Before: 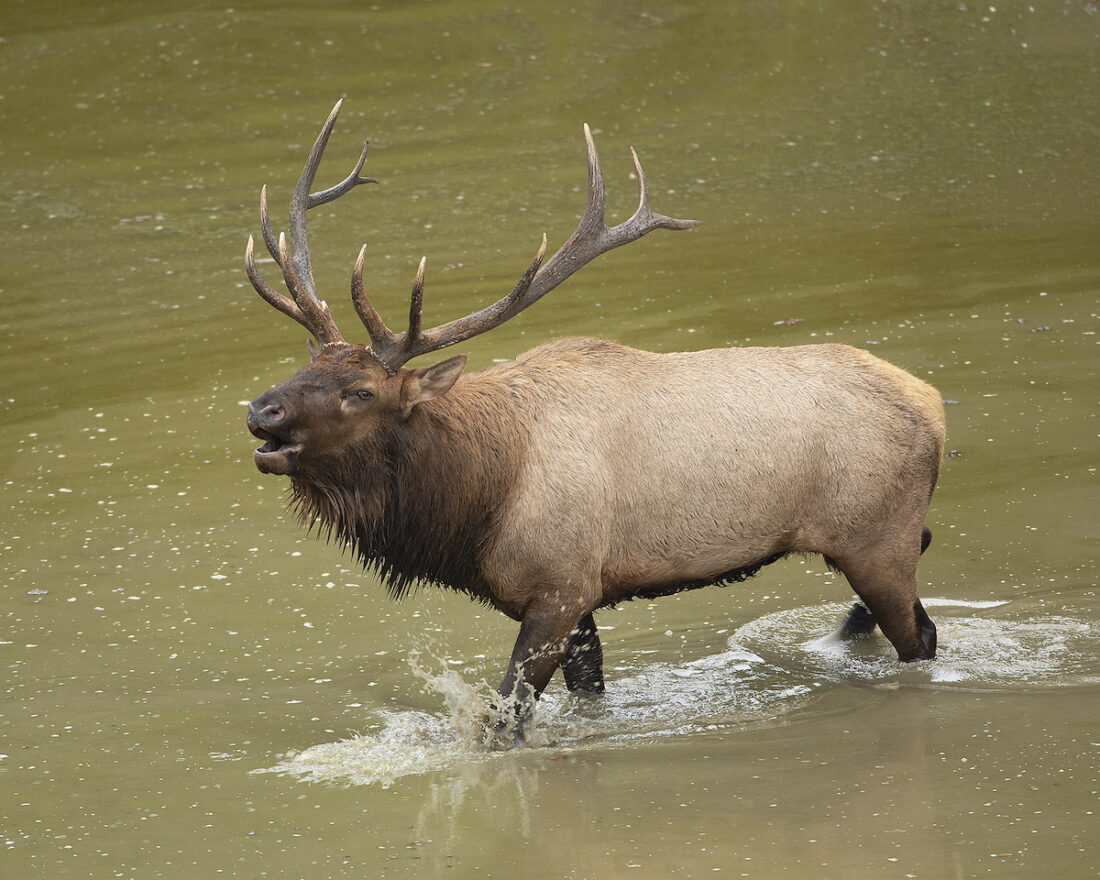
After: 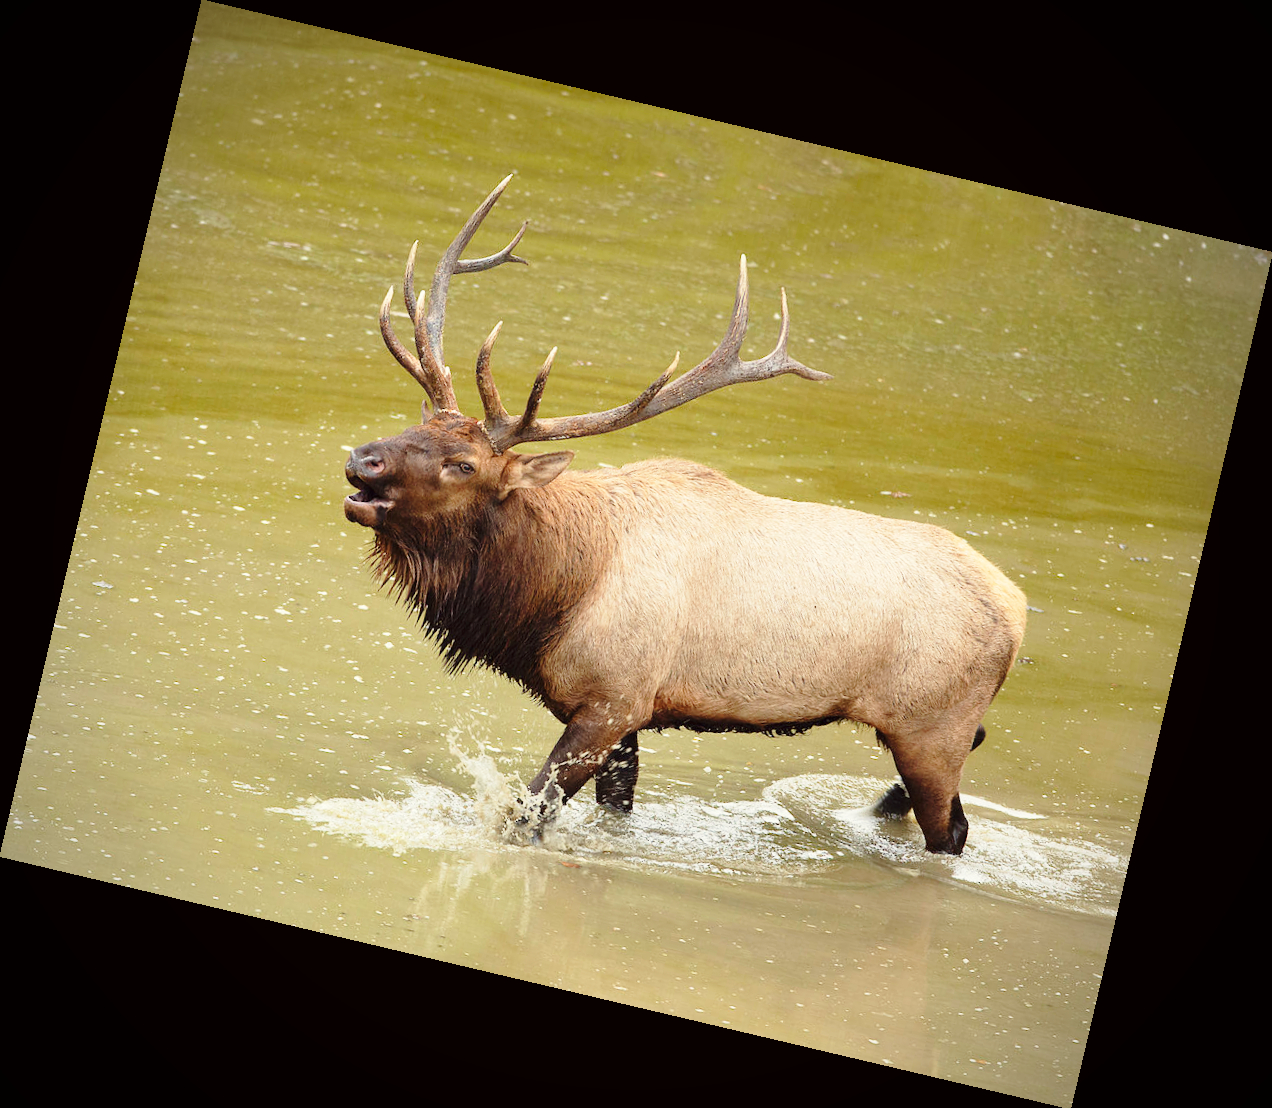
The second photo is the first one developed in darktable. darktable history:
base curve: curves: ch0 [(0, 0) (0.028, 0.03) (0.121, 0.232) (0.46, 0.748) (0.859, 0.968) (1, 1)], preserve colors none
vignetting: fall-off radius 60.92%
rotate and perspective: rotation 13.27°, automatic cropping off
color correction: highlights a* -0.95, highlights b* 4.5, shadows a* 3.55
